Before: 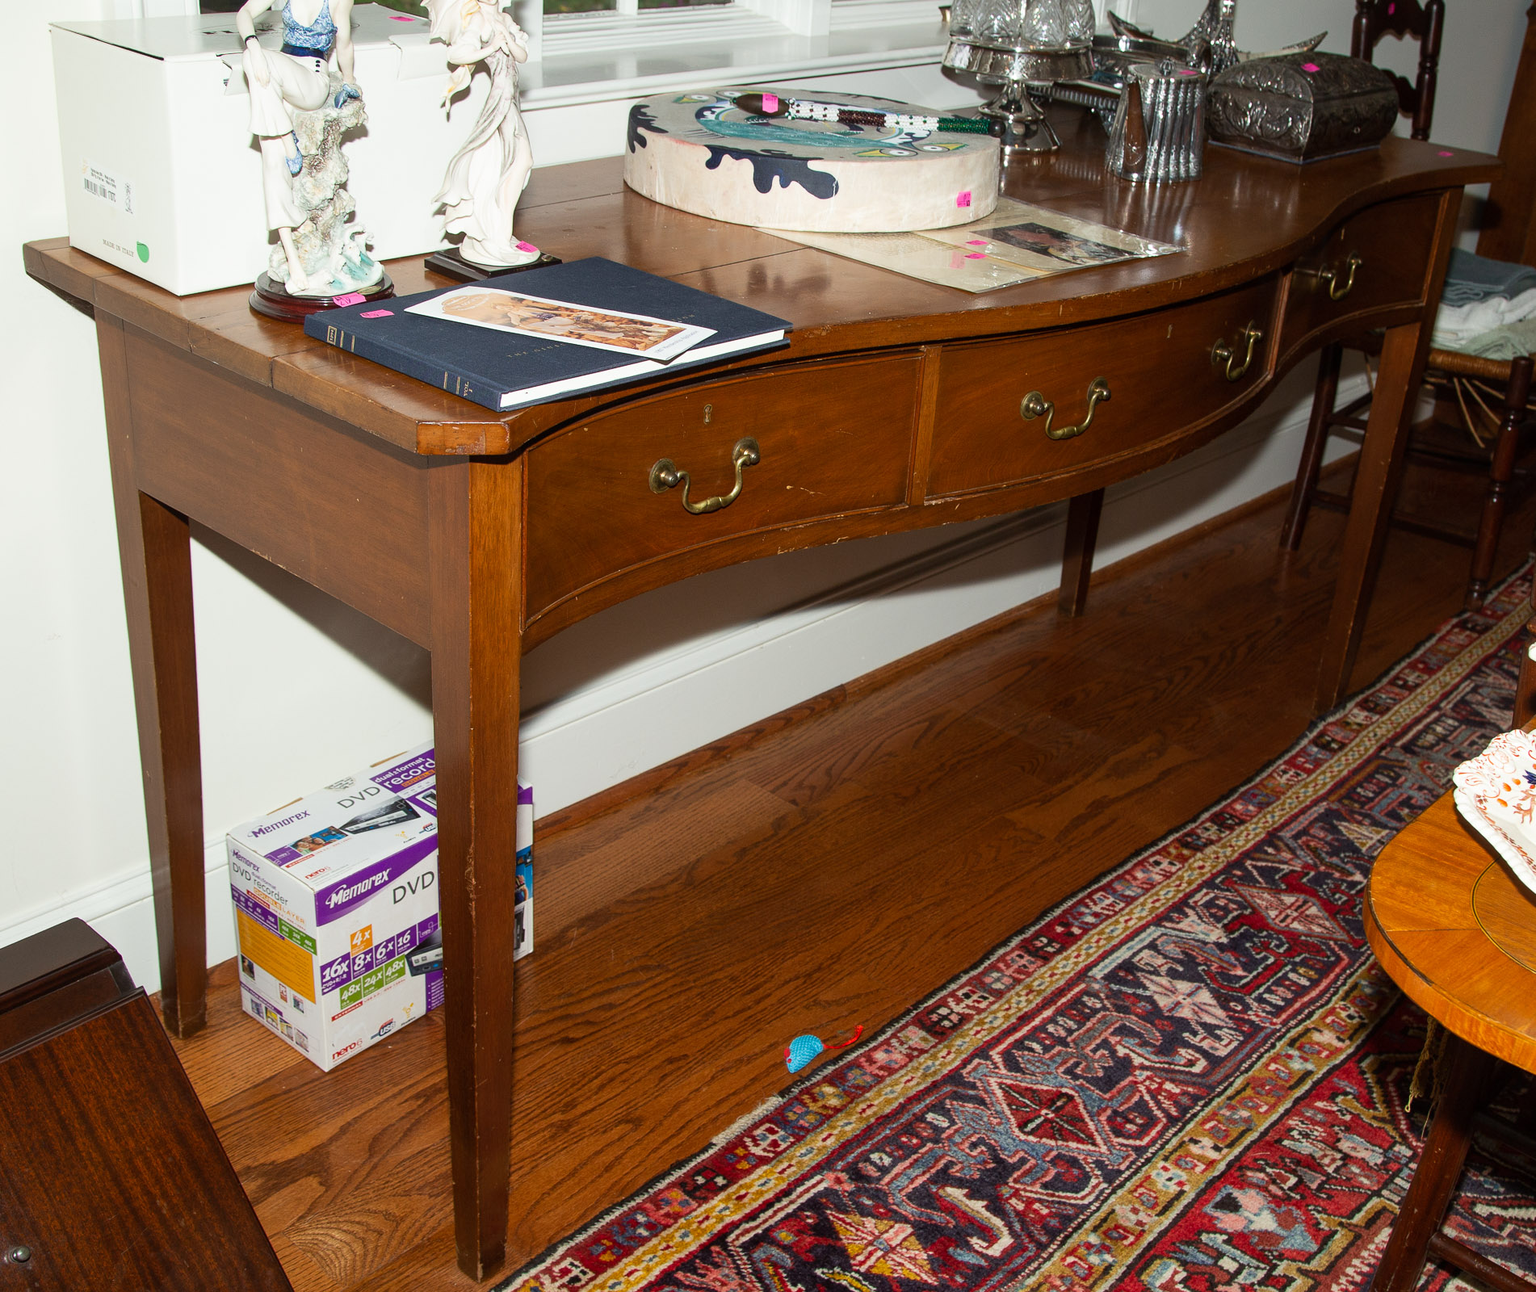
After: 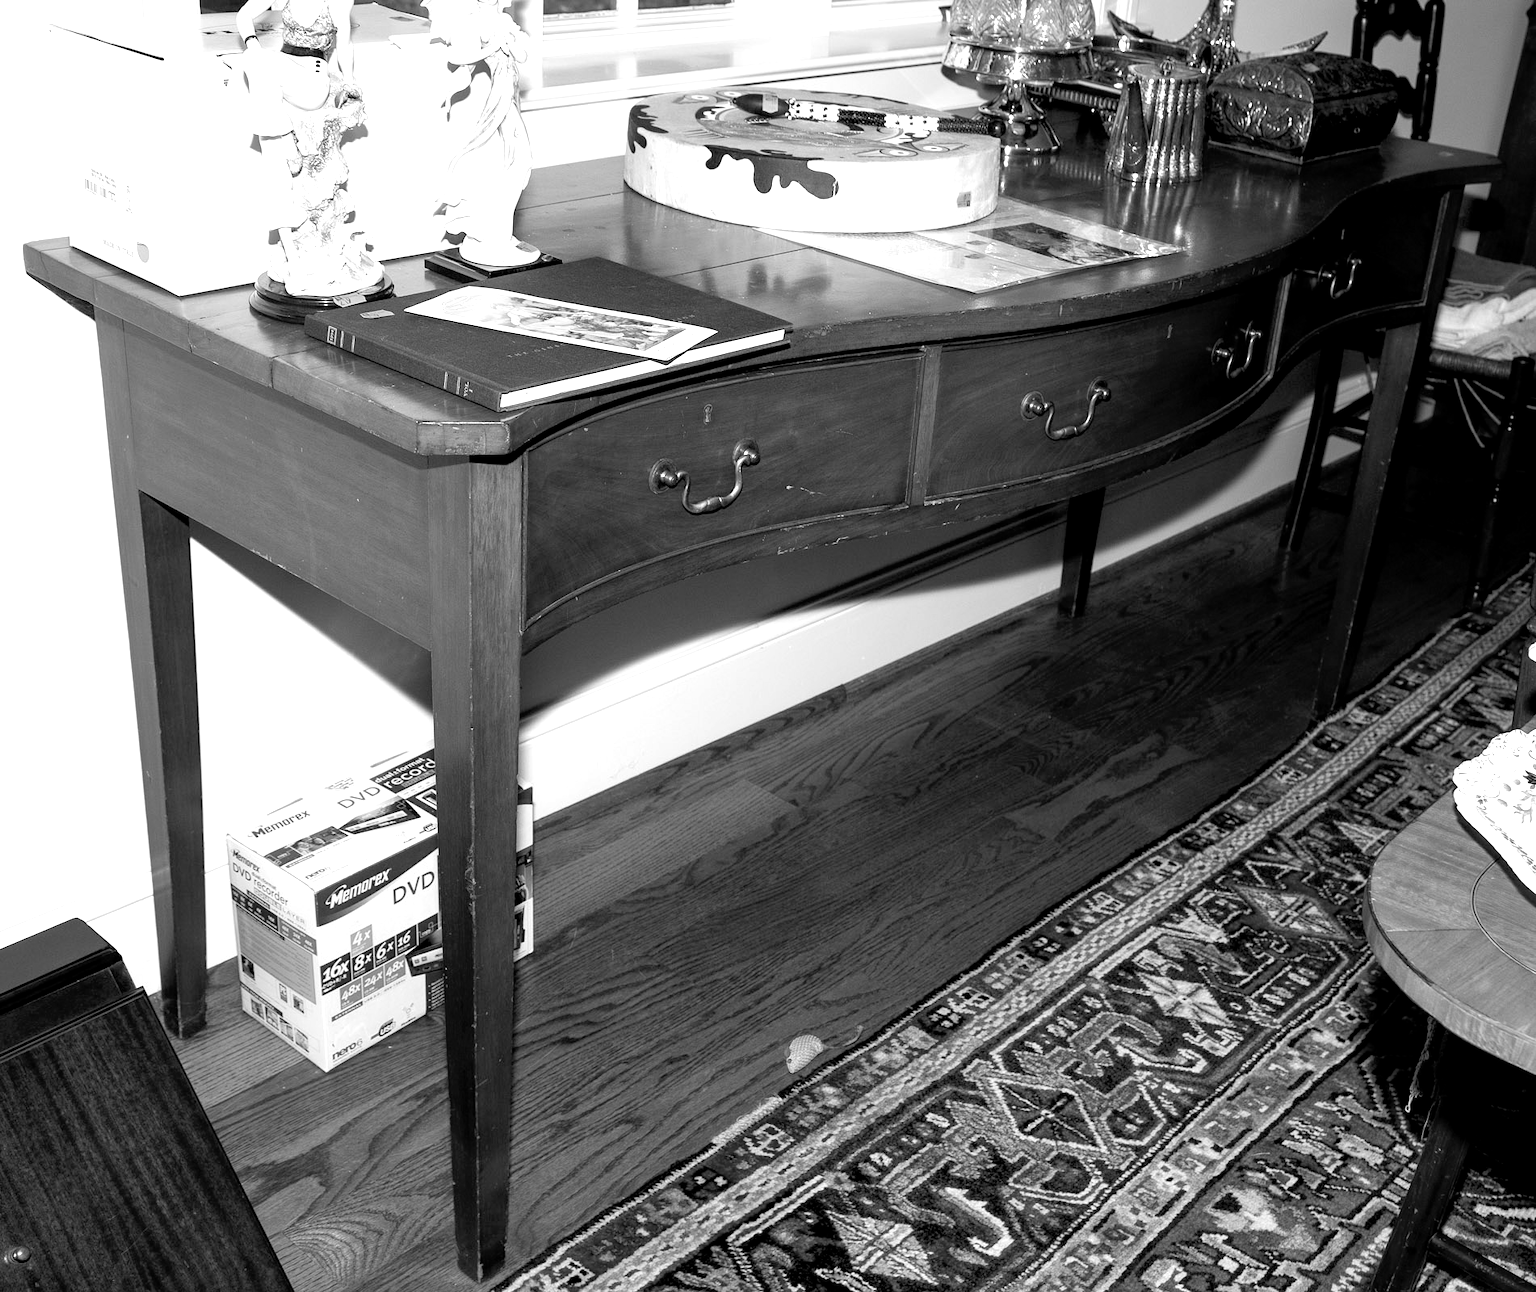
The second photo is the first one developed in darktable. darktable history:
color balance rgb: linear chroma grading › global chroma 15%, perceptual saturation grading › global saturation 30%
monochrome: on, module defaults
exposure: black level correction 0.012, exposure 0.7 EV, compensate exposure bias true, compensate highlight preservation false
